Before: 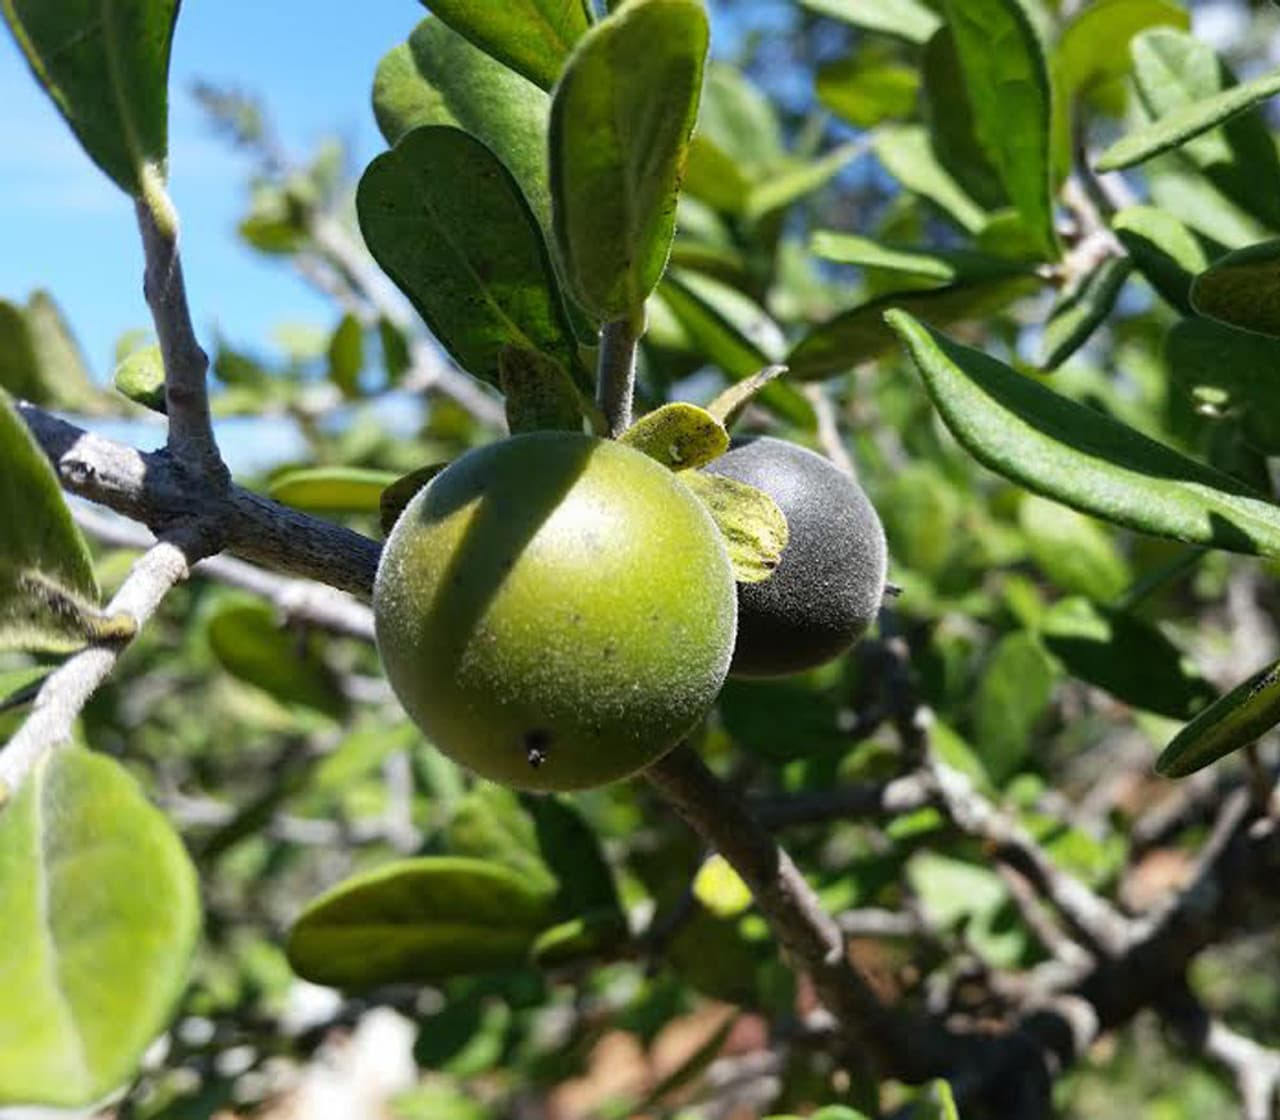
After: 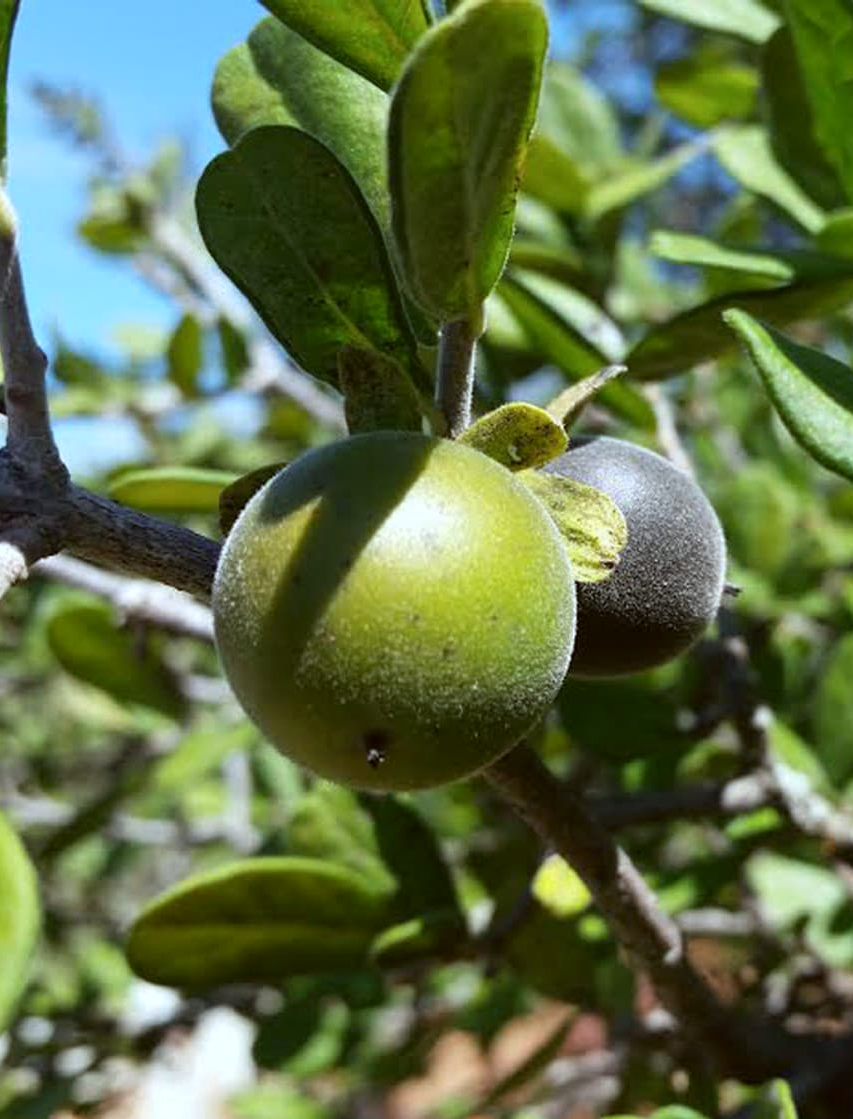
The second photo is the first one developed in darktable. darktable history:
crop and rotate: left 12.648%, right 20.685%
color correction: highlights a* -3.28, highlights b* -6.24, shadows a* 3.1, shadows b* 5.19
